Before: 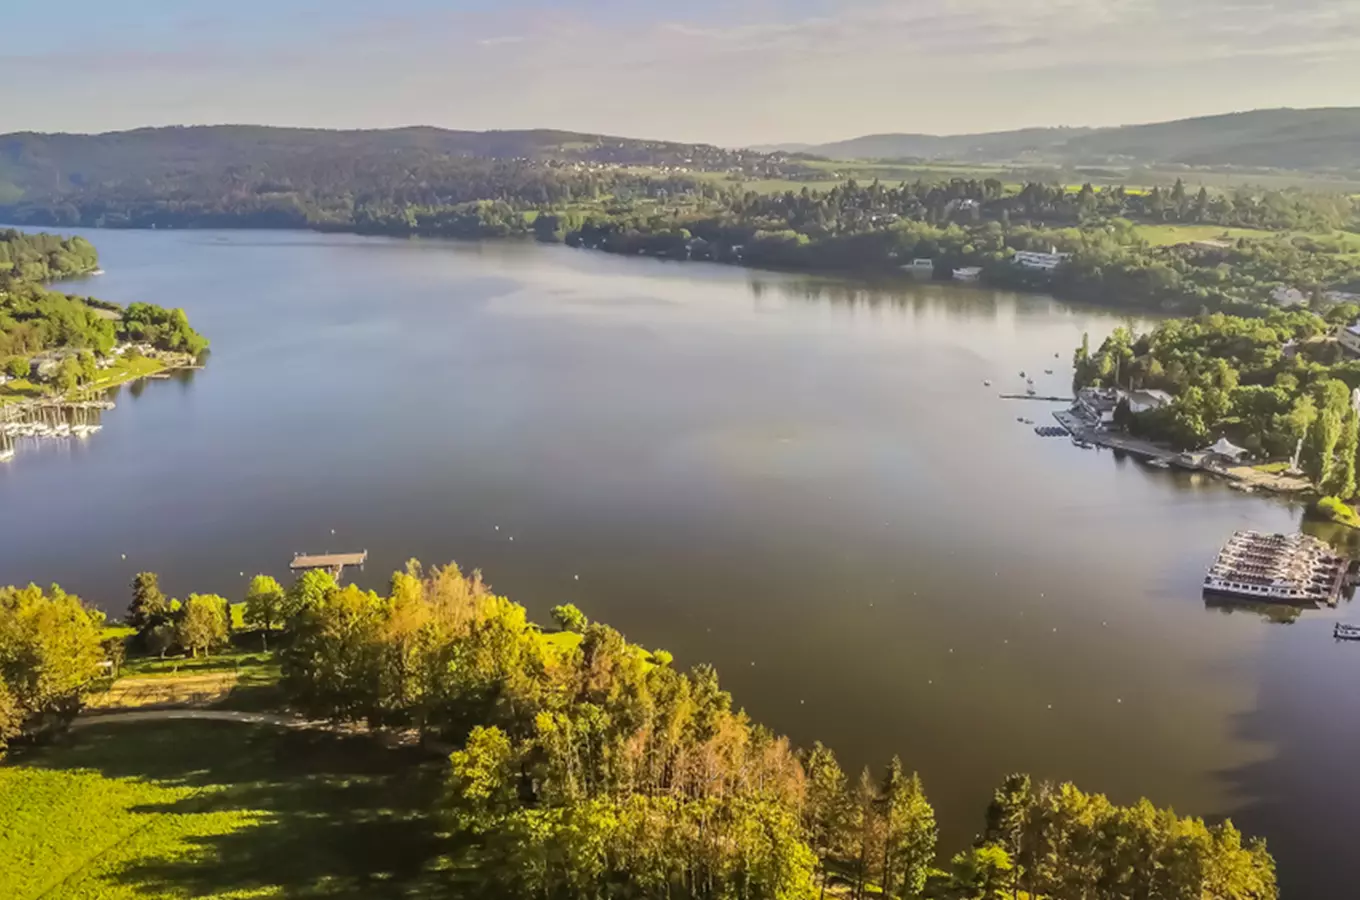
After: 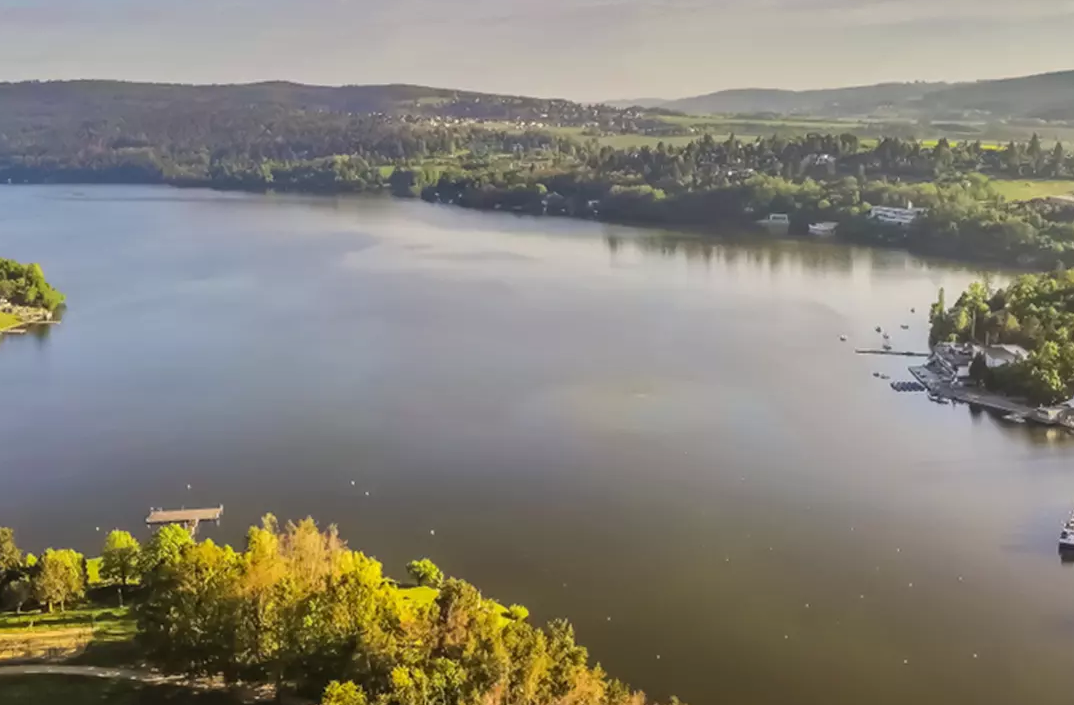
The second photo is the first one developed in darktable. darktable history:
crop and rotate: left 10.598%, top 5.088%, right 10.403%, bottom 16.552%
shadows and highlights: shadows 25.02, highlights -48.29, shadows color adjustment 99.15%, highlights color adjustment 0.637%, soften with gaussian
